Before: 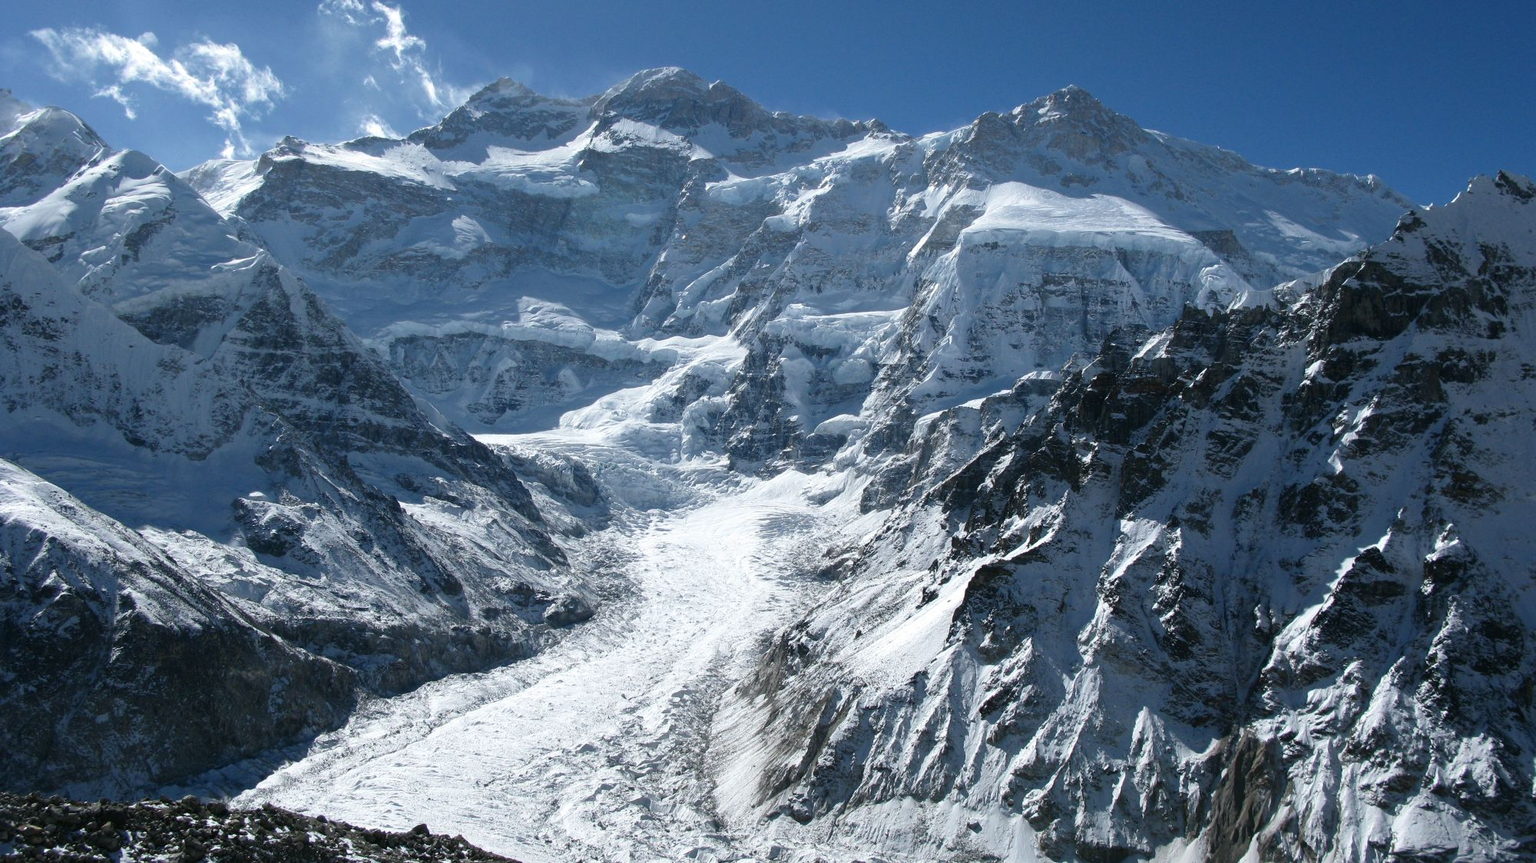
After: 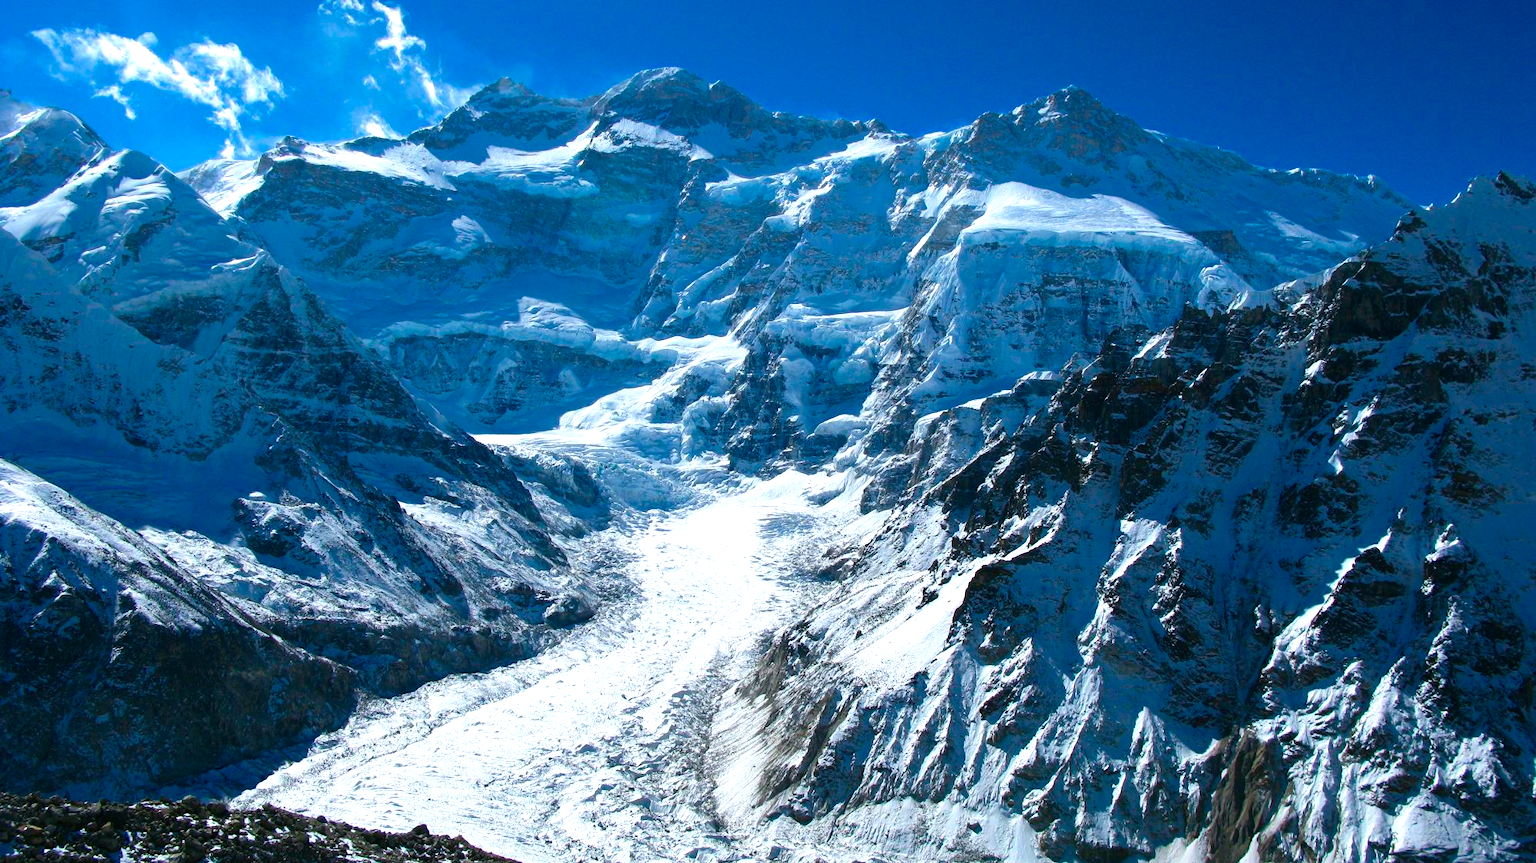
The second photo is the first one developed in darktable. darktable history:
color balance rgb: perceptual saturation grading › global saturation 64.116%, perceptual saturation grading › highlights 59.237%, perceptual saturation grading › mid-tones 49.789%, perceptual saturation grading › shadows 49.932%, perceptual brilliance grading › highlights 10.56%, perceptual brilliance grading › shadows -10.673%, global vibrance 20%
